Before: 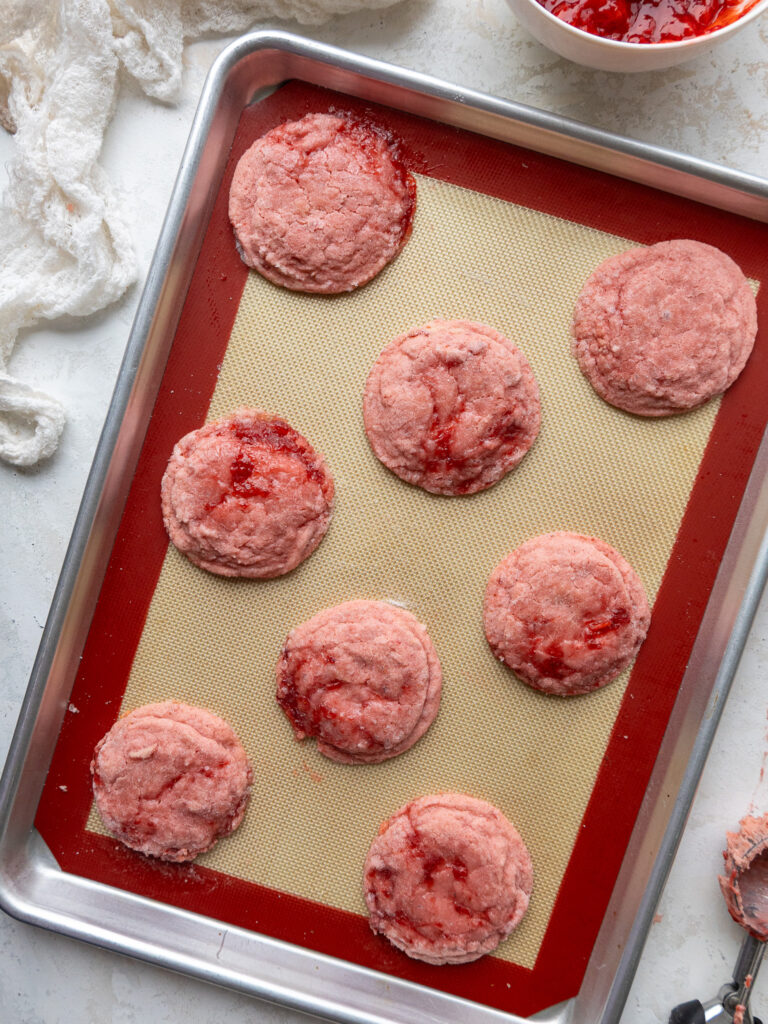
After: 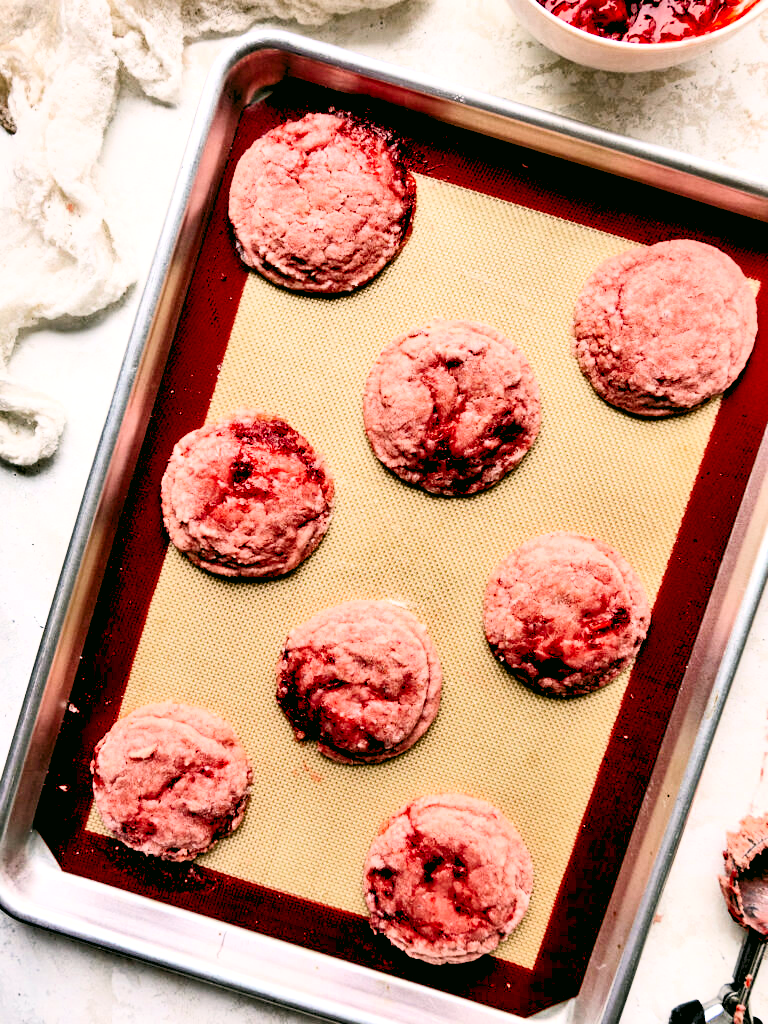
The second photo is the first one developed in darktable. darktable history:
contrast brightness saturation: contrast 0.28
exposure: exposure 0.2 EV, compensate highlight preservation false
shadows and highlights: shadows 49, highlights -41, soften with gaussian
tone curve: curves: ch0 [(0, 0) (0.004, 0.001) (0.133, 0.112) (0.325, 0.362) (0.832, 0.893) (1, 1)], color space Lab, linked channels, preserve colors none
color correction: highlights a* 4.02, highlights b* 4.98, shadows a* -7.55, shadows b* 4.98
contrast equalizer: y [[0.601, 0.6, 0.598, 0.598, 0.6, 0.601], [0.5 ×6], [0.5 ×6], [0 ×6], [0 ×6]]
local contrast: mode bilateral grid, contrast 20, coarseness 50, detail 120%, midtone range 0.2
color zones: curves: ch0 [(0, 0.425) (0.143, 0.422) (0.286, 0.42) (0.429, 0.419) (0.571, 0.419) (0.714, 0.42) (0.857, 0.422) (1, 0.425)]
levels: levels [0.072, 0.414, 0.976]
